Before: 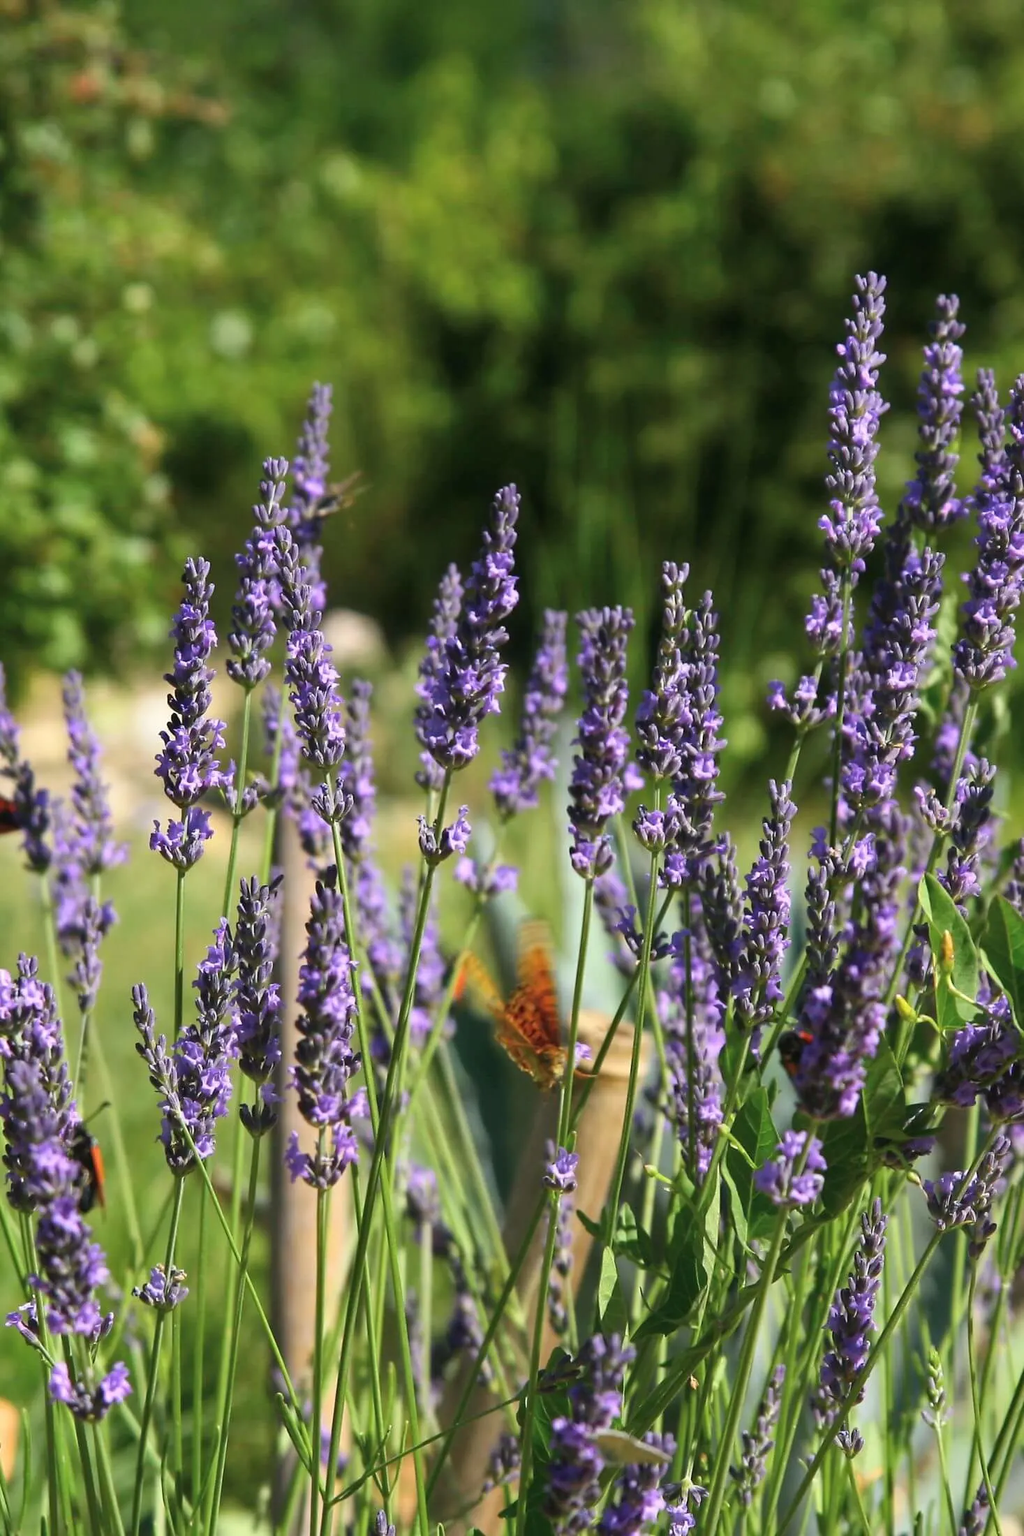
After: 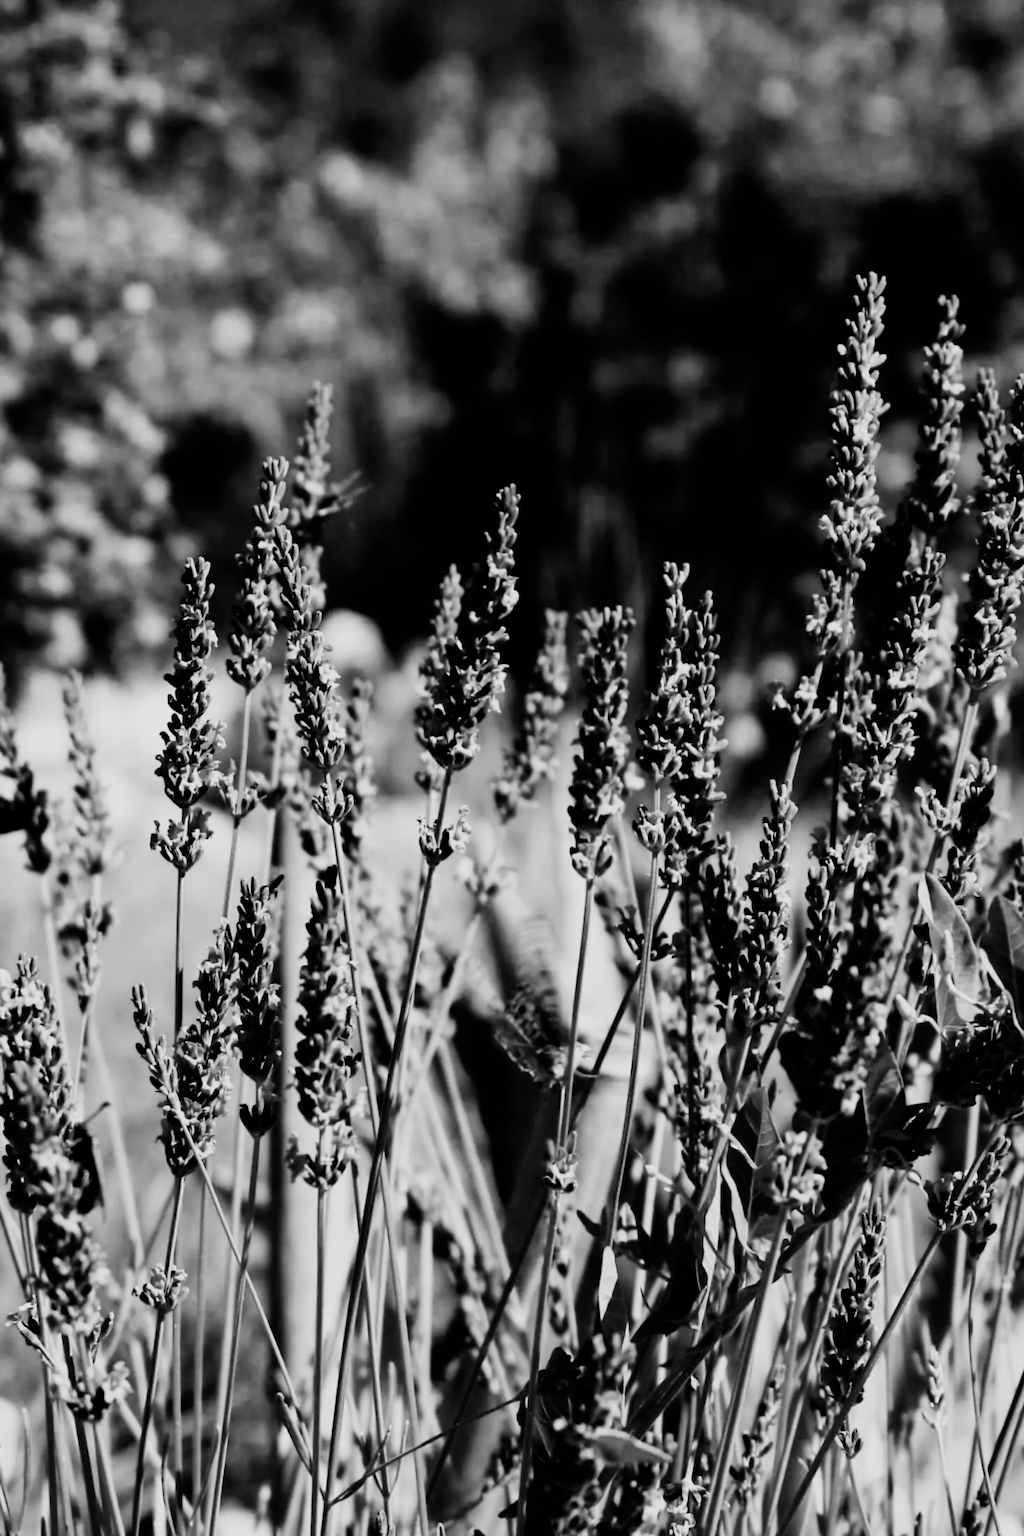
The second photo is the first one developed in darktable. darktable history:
white balance: red 1.029, blue 0.92
filmic rgb: black relative exposure -5 EV, hardness 2.88, contrast 1.3, highlights saturation mix -30%
lowpass: radius 0.76, contrast 1.56, saturation 0, unbound 0
